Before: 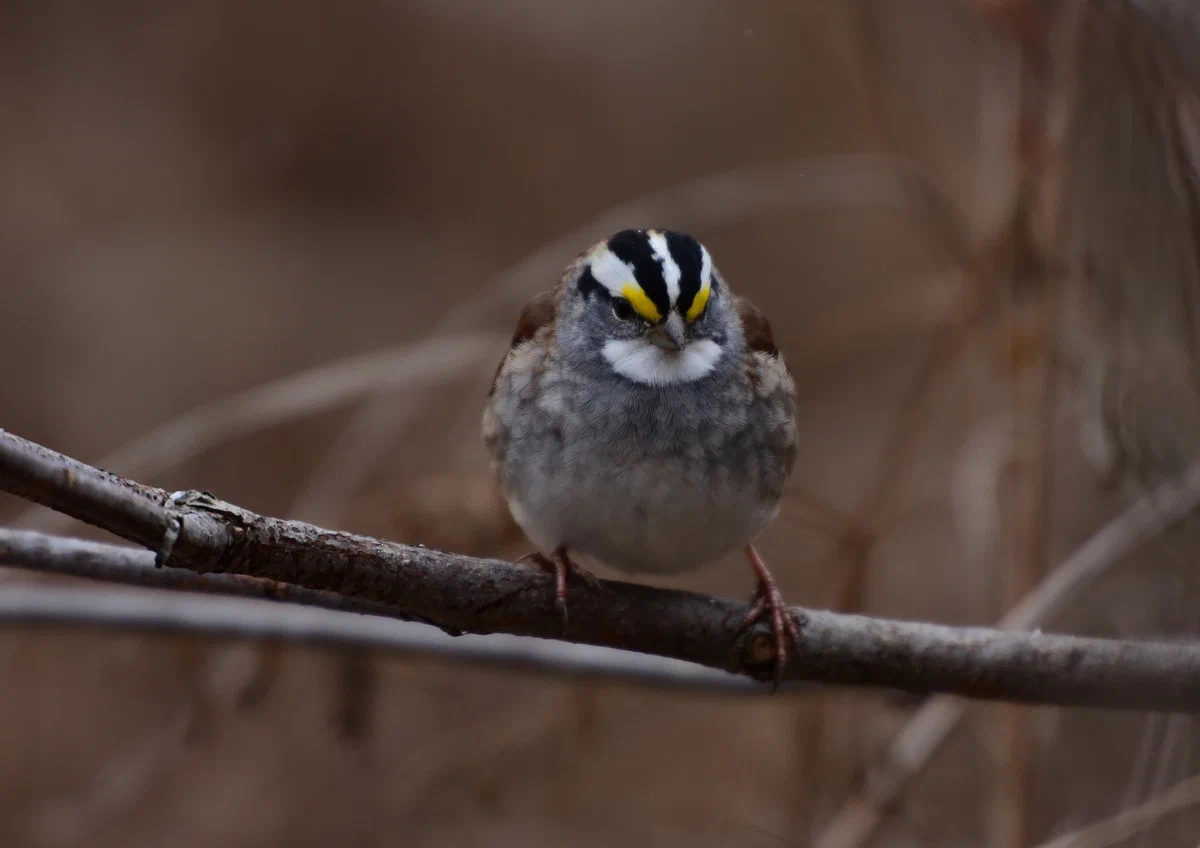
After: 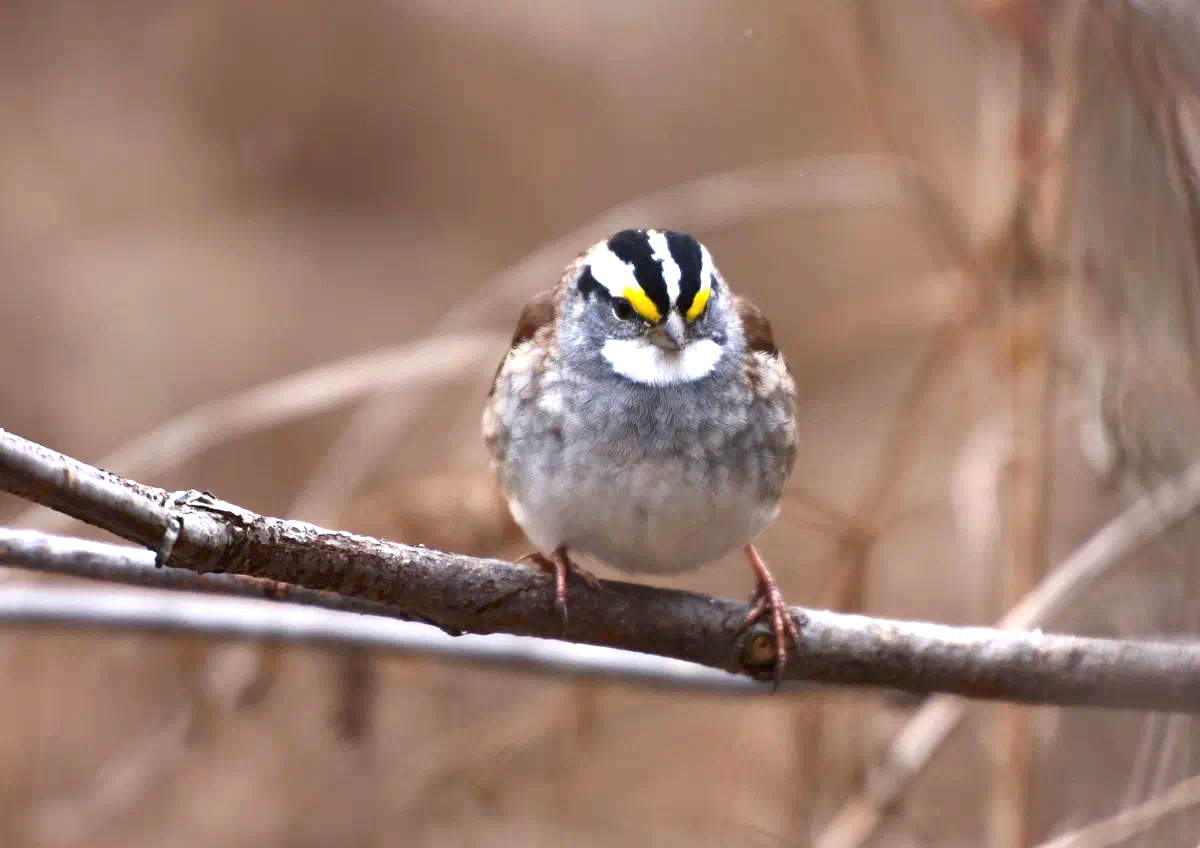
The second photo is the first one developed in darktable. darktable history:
exposure: exposure 2.026 EV, compensate exposure bias true, compensate highlight preservation false
